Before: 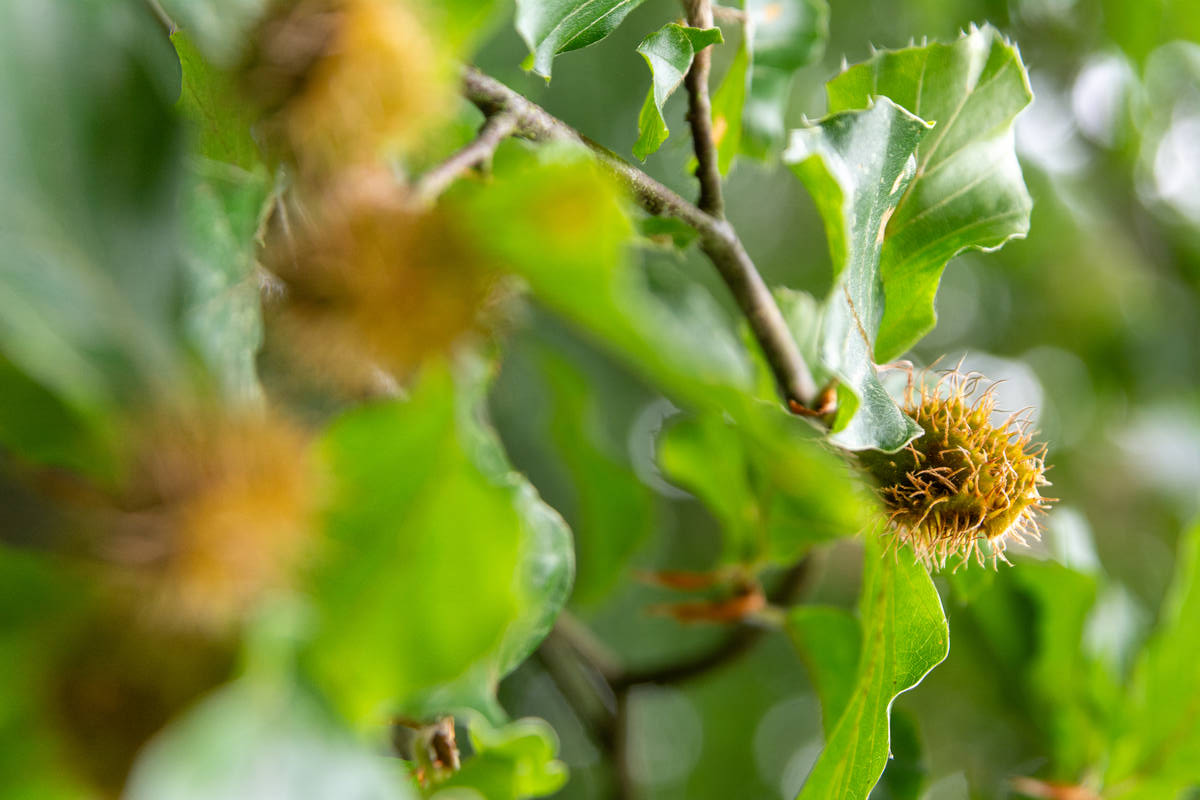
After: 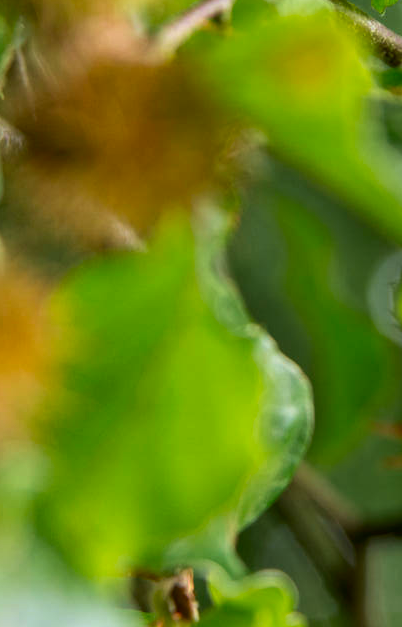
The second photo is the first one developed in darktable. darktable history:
crop and rotate: left 21.77%, top 18.528%, right 44.676%, bottom 2.997%
contrast brightness saturation: contrast 0.07, brightness -0.13, saturation 0.06
velvia: on, module defaults
